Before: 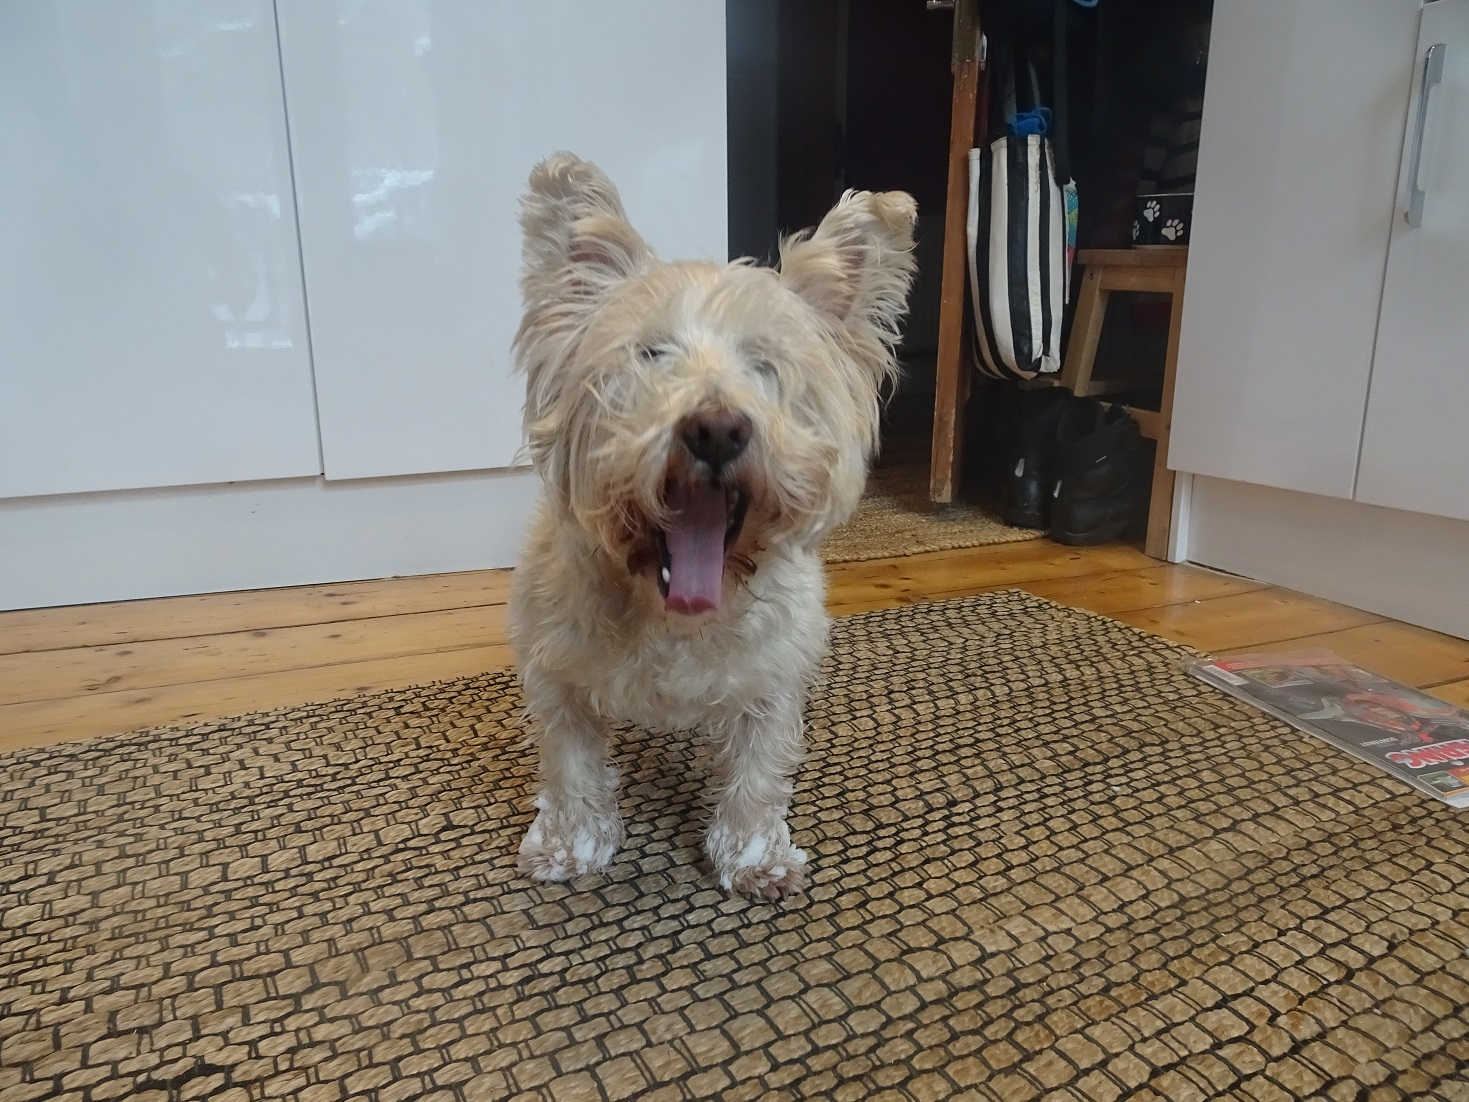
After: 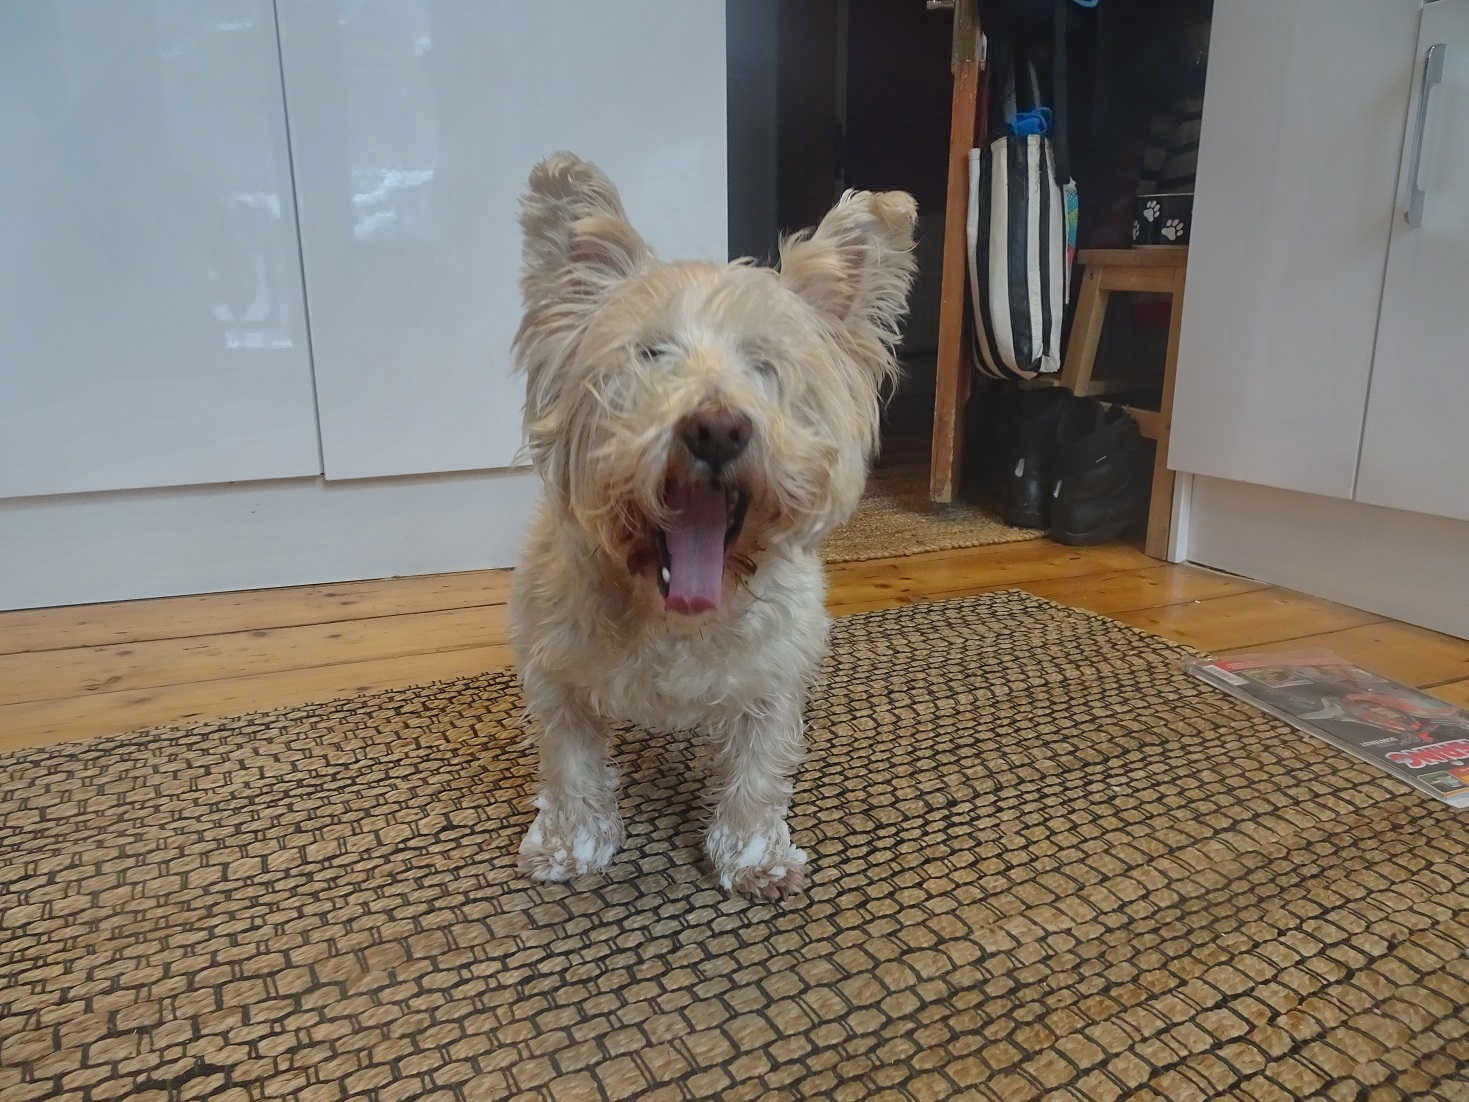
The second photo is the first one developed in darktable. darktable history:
contrast brightness saturation: contrast -0.017, brightness -0.008, saturation 0.026
shadows and highlights: on, module defaults
